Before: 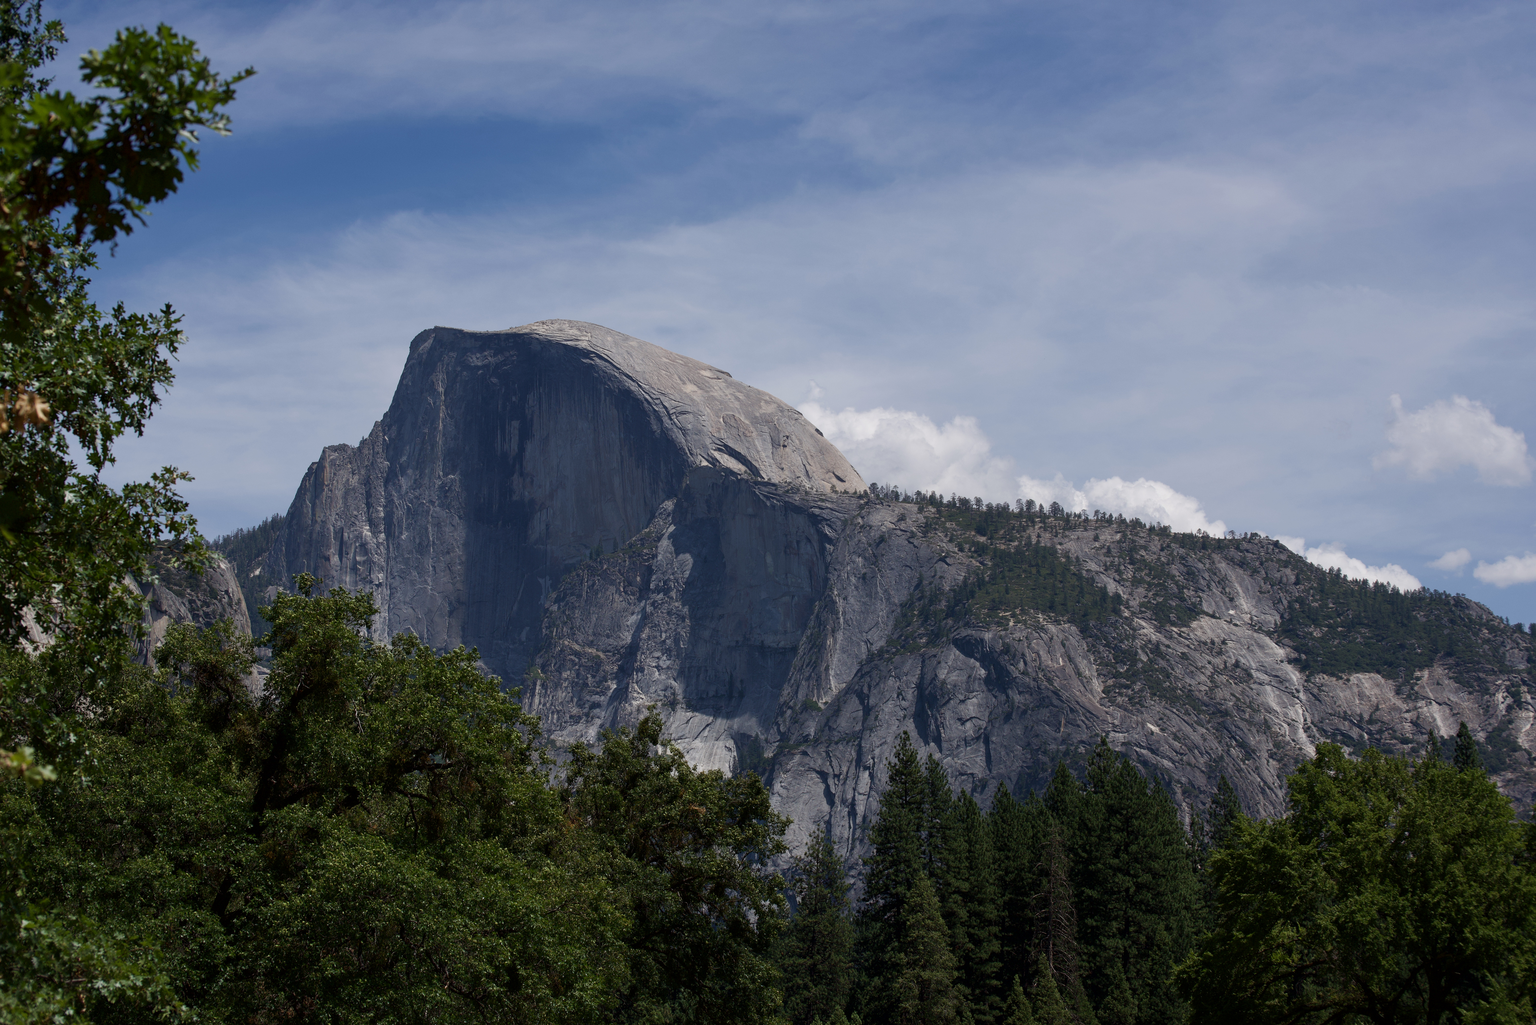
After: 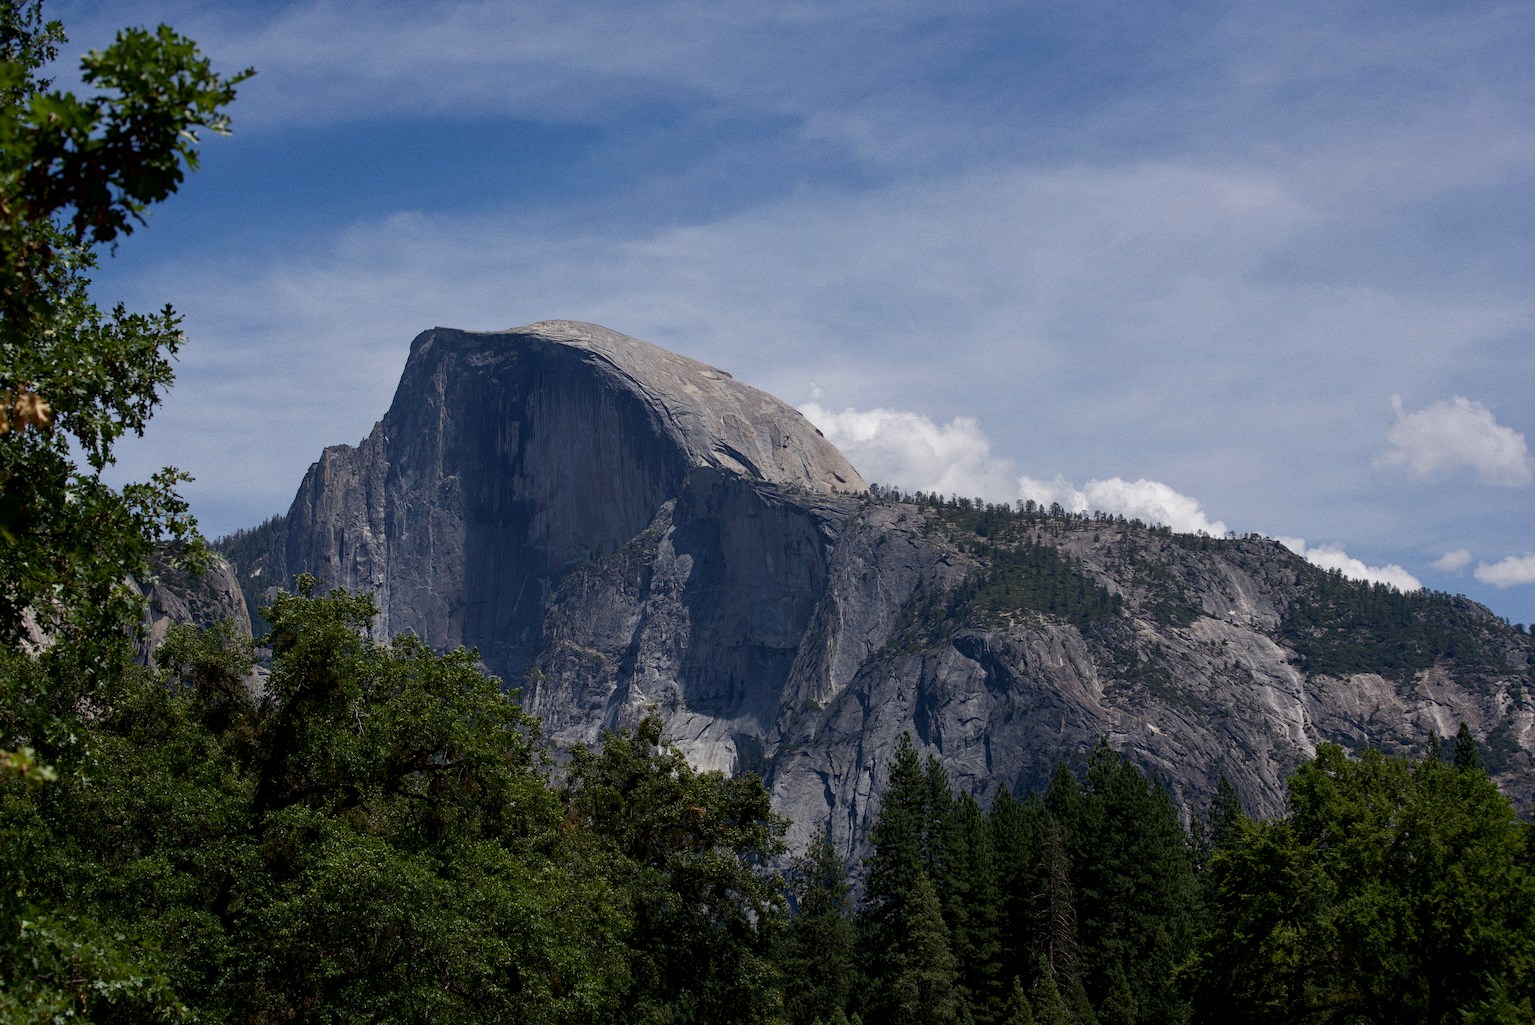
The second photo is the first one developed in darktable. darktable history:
exposure: exposure 0.02 EV, compensate highlight preservation false
grain: coarseness 0.09 ISO
haze removal: compatibility mode true, adaptive false
